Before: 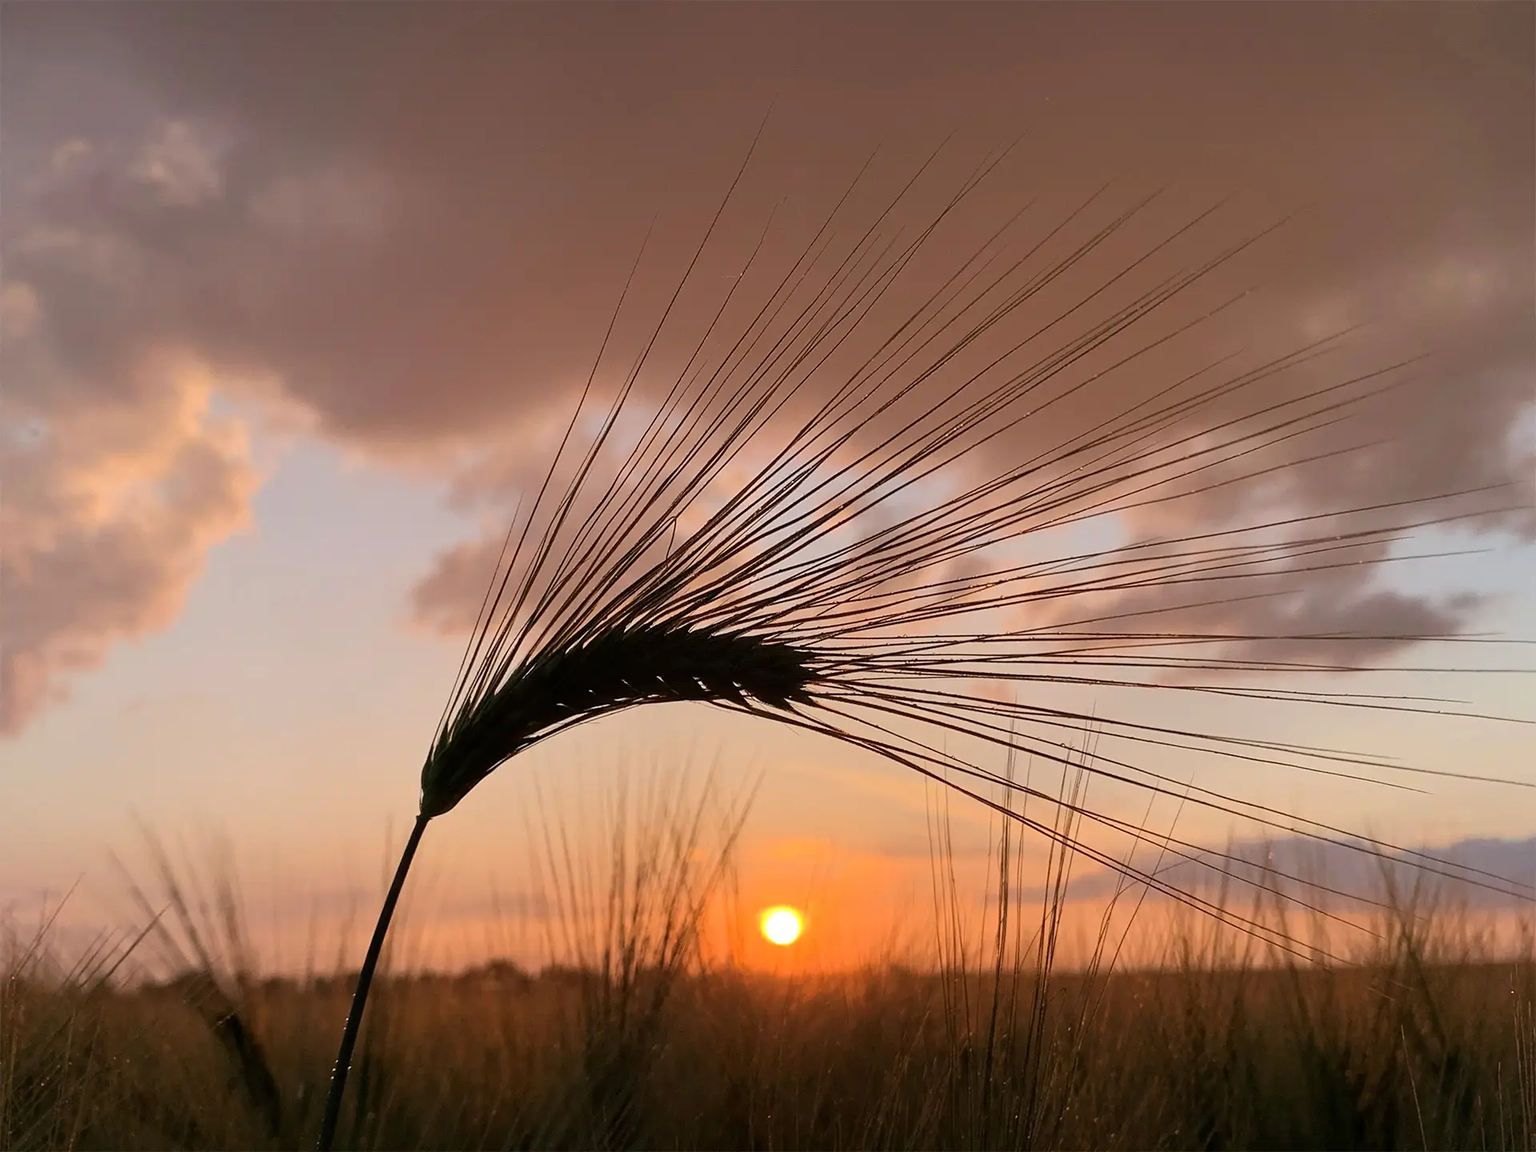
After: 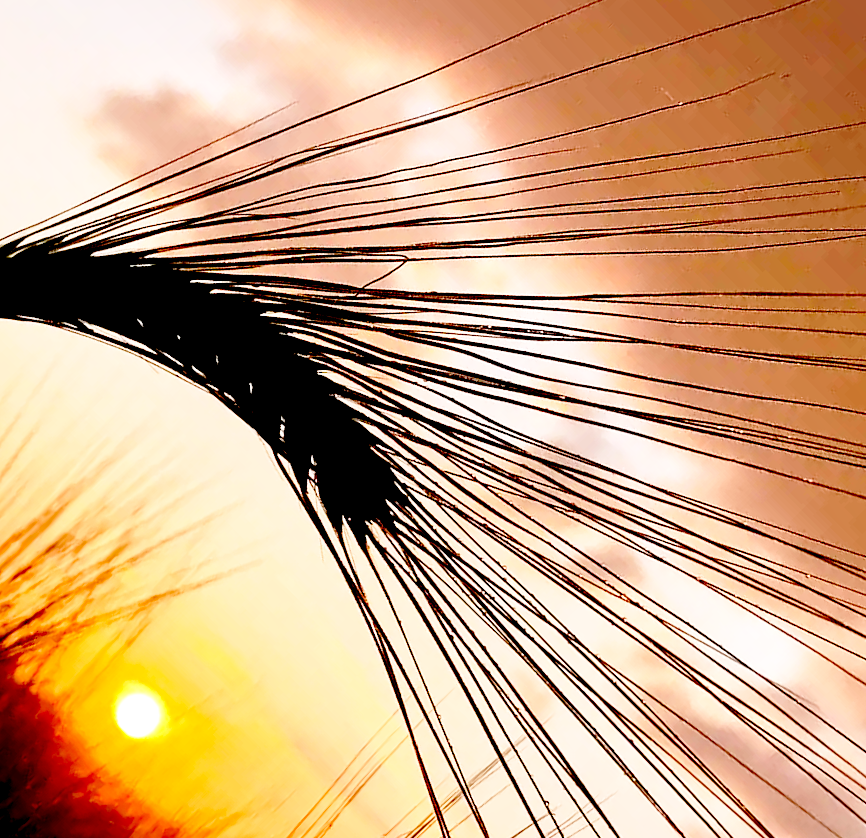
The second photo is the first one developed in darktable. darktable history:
crop and rotate: angle -45.17°, top 16.281%, right 0.817%, bottom 11.7%
contrast brightness saturation: contrast 0.083, saturation 0.015
base curve: curves: ch0 [(0, 0) (0.028, 0.03) (0.121, 0.232) (0.46, 0.748) (0.859, 0.968) (1, 1)], preserve colors none
exposure: black level correction 0.041, exposure 0.5 EV, compensate exposure bias true, compensate highlight preservation false
local contrast: mode bilateral grid, contrast 20, coarseness 49, detail 150%, midtone range 0.2
